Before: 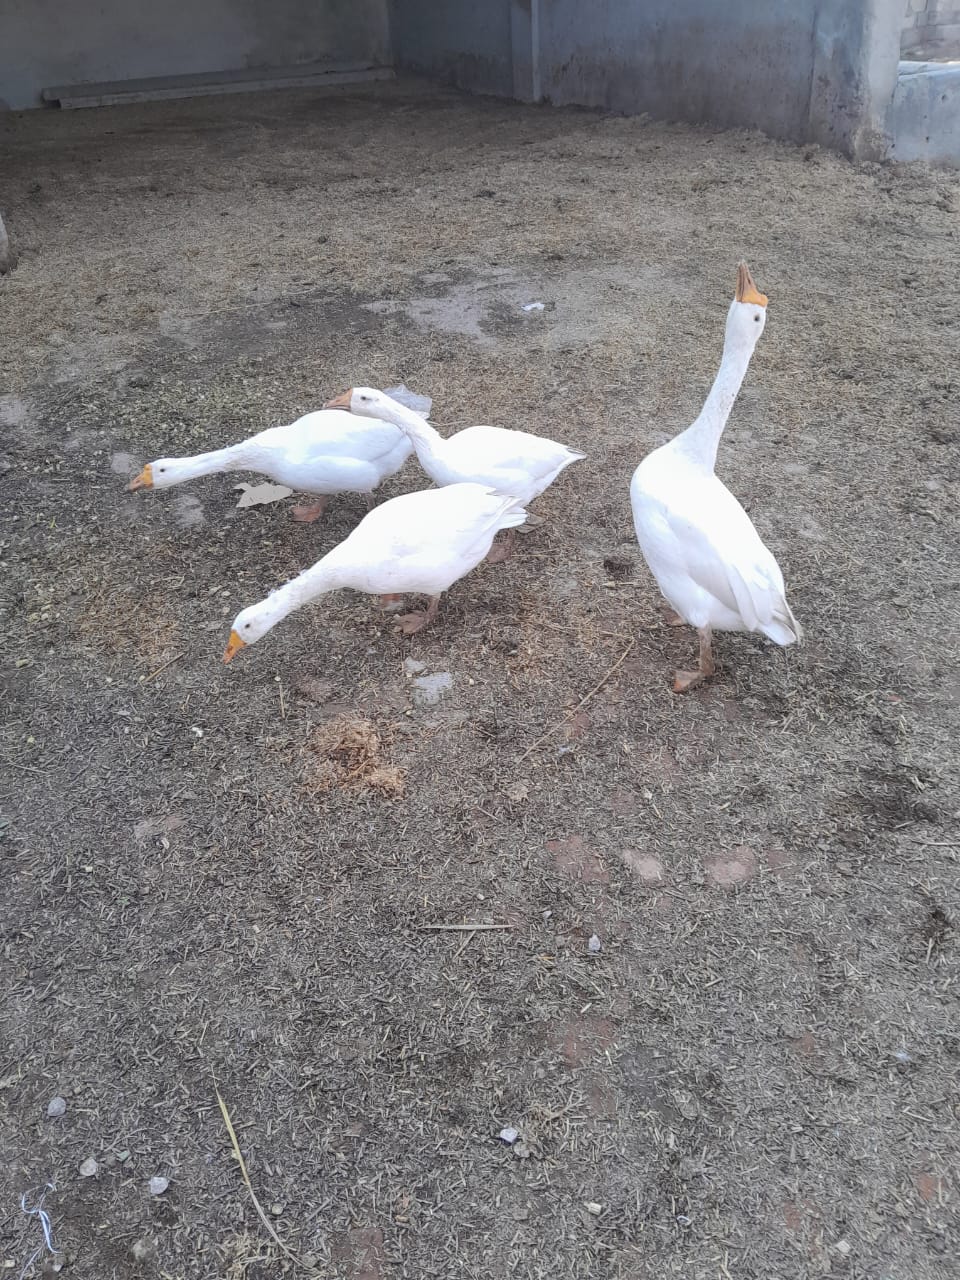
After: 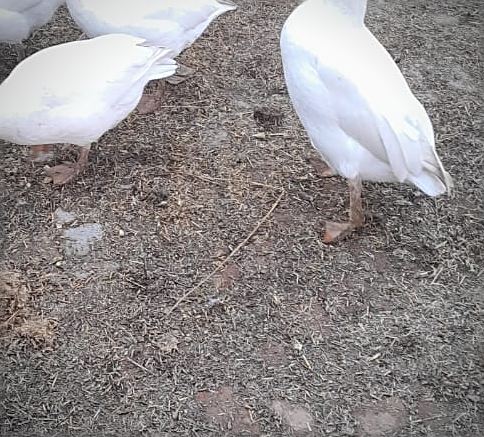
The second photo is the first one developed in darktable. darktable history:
sharpen: on, module defaults
vignetting: on, module defaults
crop: left 36.484%, top 35.129%, right 13.056%, bottom 30.668%
